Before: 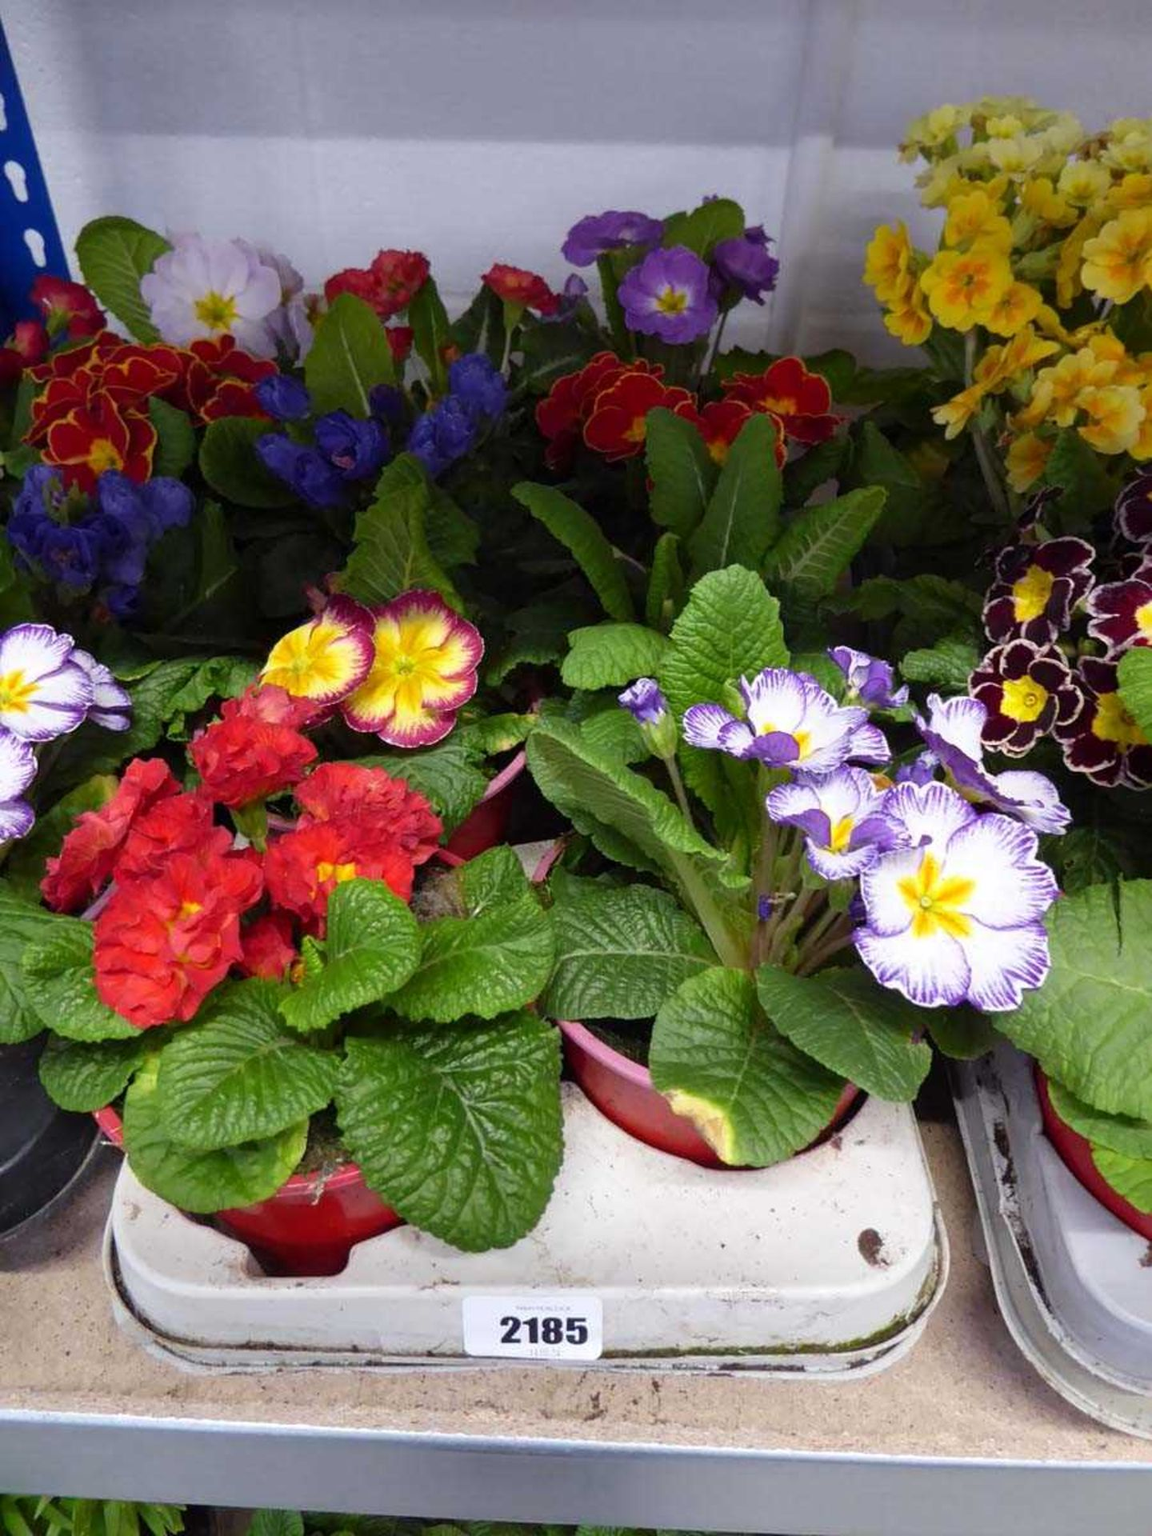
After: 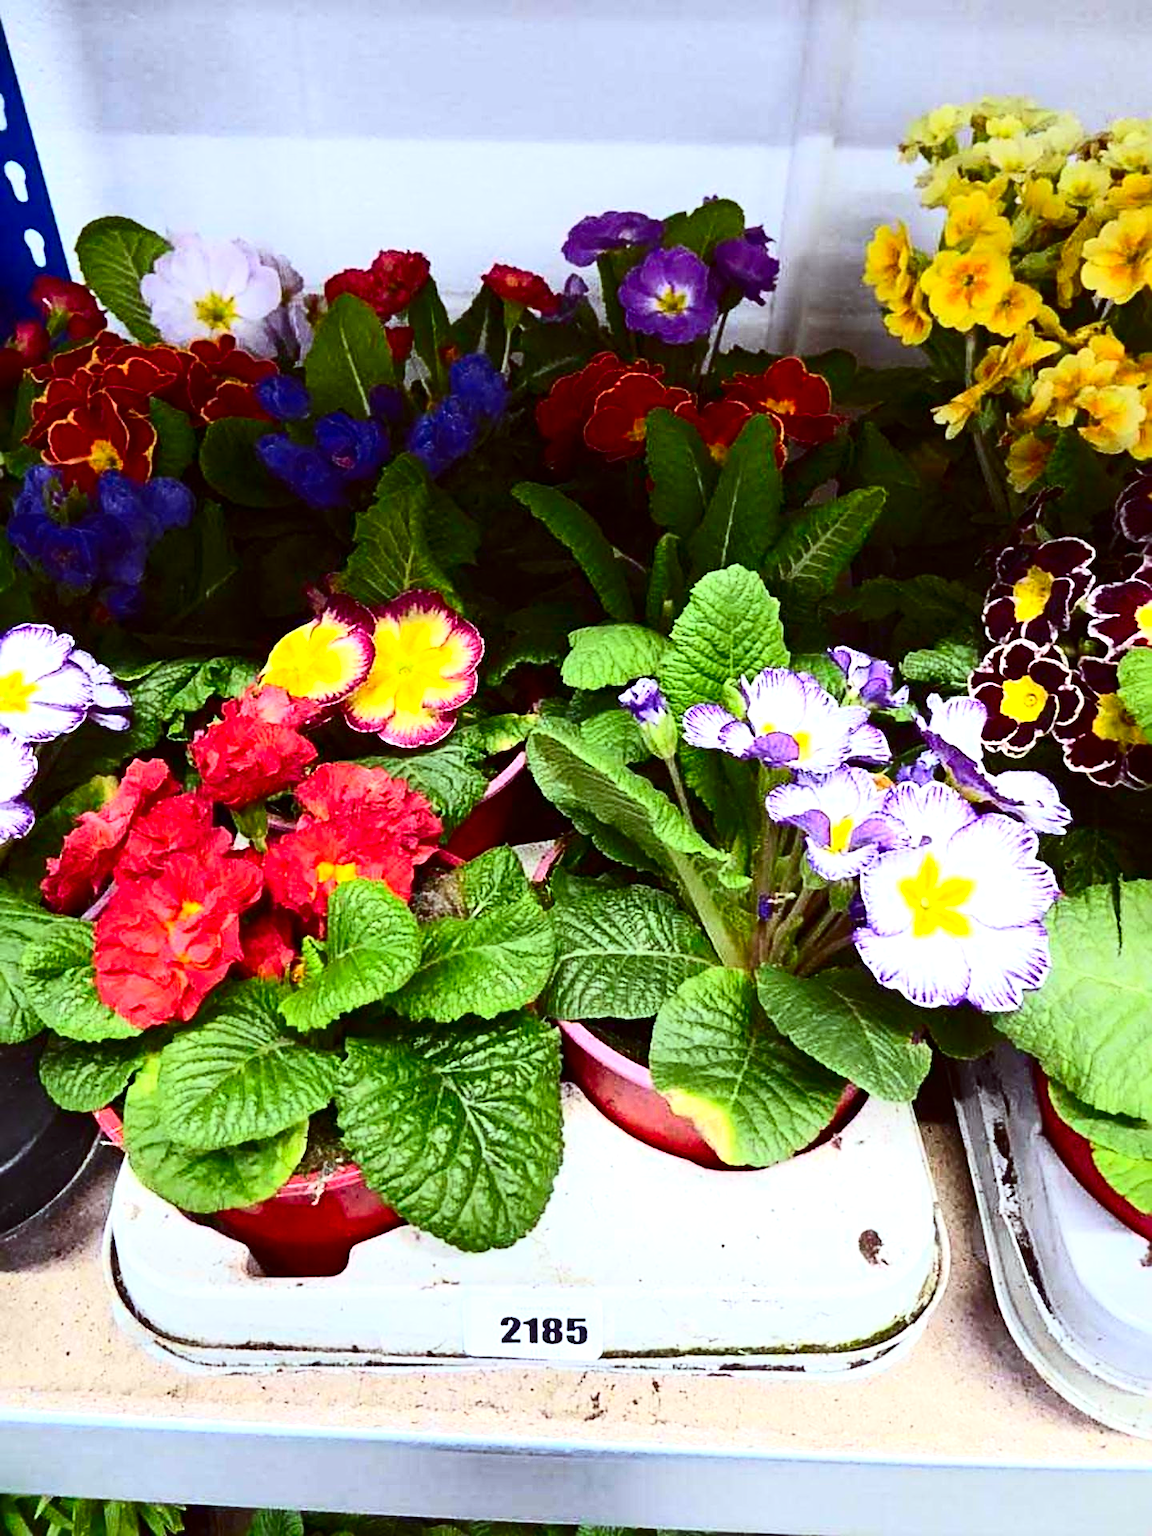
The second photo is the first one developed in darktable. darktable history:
color correction: highlights a* -4.94, highlights b* -3.18, shadows a* 3.88, shadows b* 4.46
exposure: exposure 0.604 EV, compensate highlight preservation false
tone equalizer: on, module defaults
contrast brightness saturation: contrast 0.405, brightness 0.048, saturation 0.256
sharpen: radius 3.102
